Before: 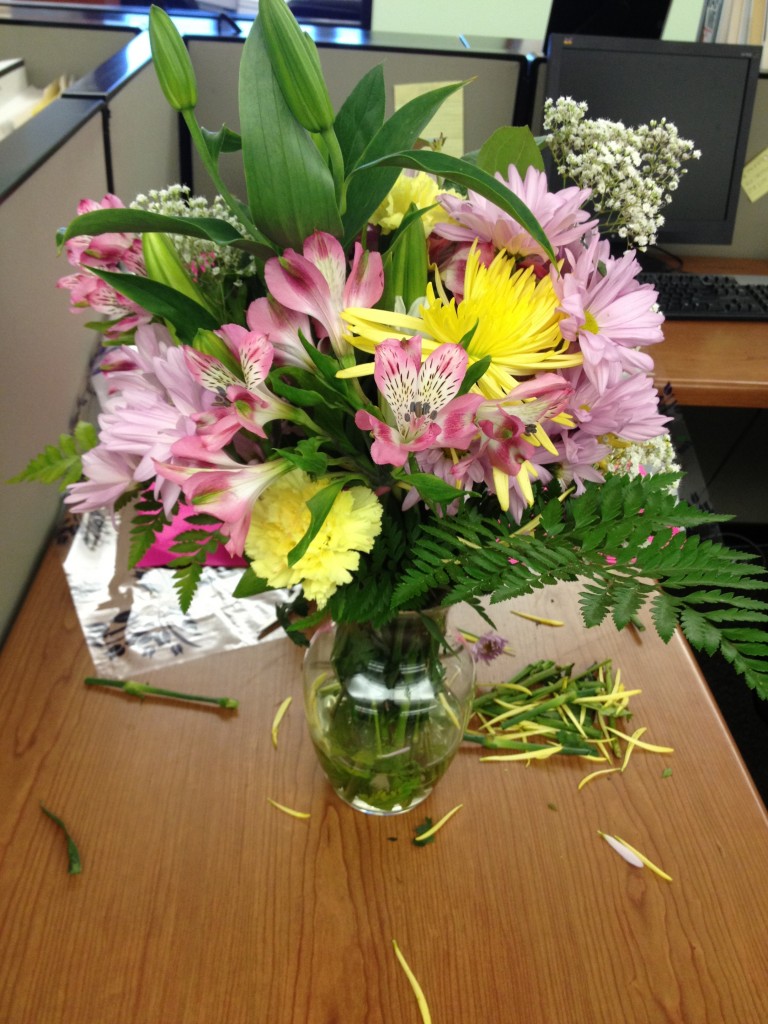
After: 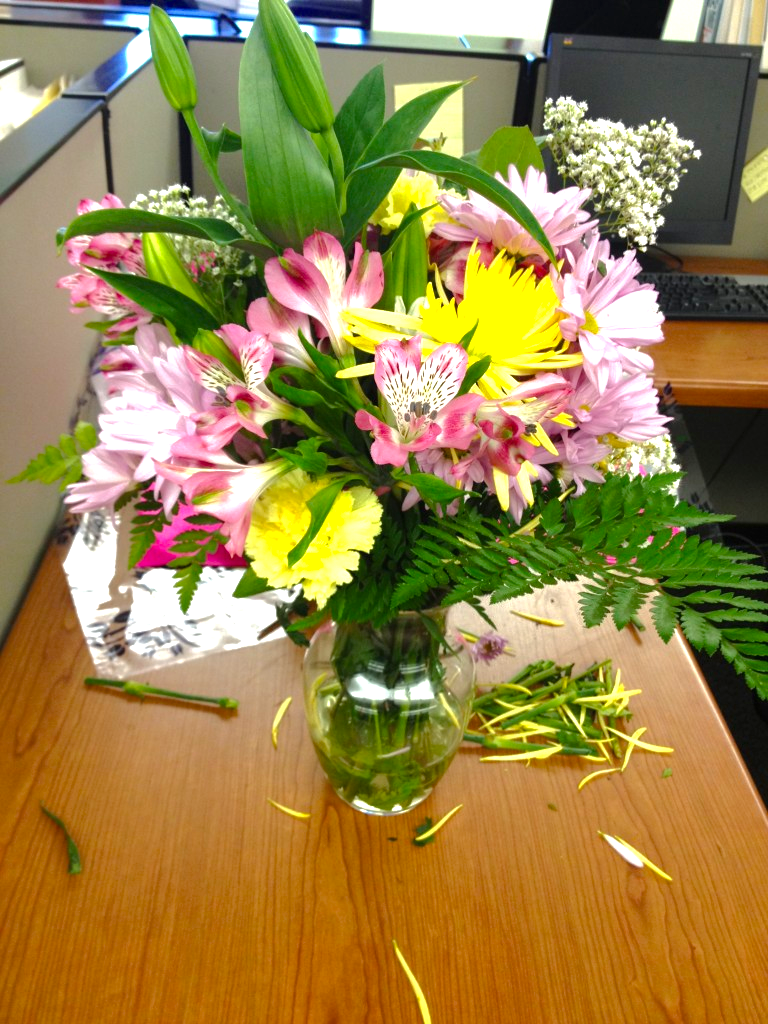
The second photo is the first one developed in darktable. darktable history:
exposure: black level correction 0, exposure 0.9 EV, compensate highlight preservation false
color balance rgb: linear chroma grading › shadows -8%, linear chroma grading › global chroma 10%, perceptual saturation grading › global saturation 2%, perceptual saturation grading › highlights -2%, perceptual saturation grading › mid-tones 4%, perceptual saturation grading › shadows 8%, perceptual brilliance grading › global brilliance 2%, perceptual brilliance grading › highlights -4%, global vibrance 16%, saturation formula JzAzBz (2021)
rgb curve: curves: ch0 [(0, 0) (0.175, 0.154) (0.785, 0.663) (1, 1)]
local contrast: mode bilateral grid, contrast 100, coarseness 100, detail 91%, midtone range 0.2
